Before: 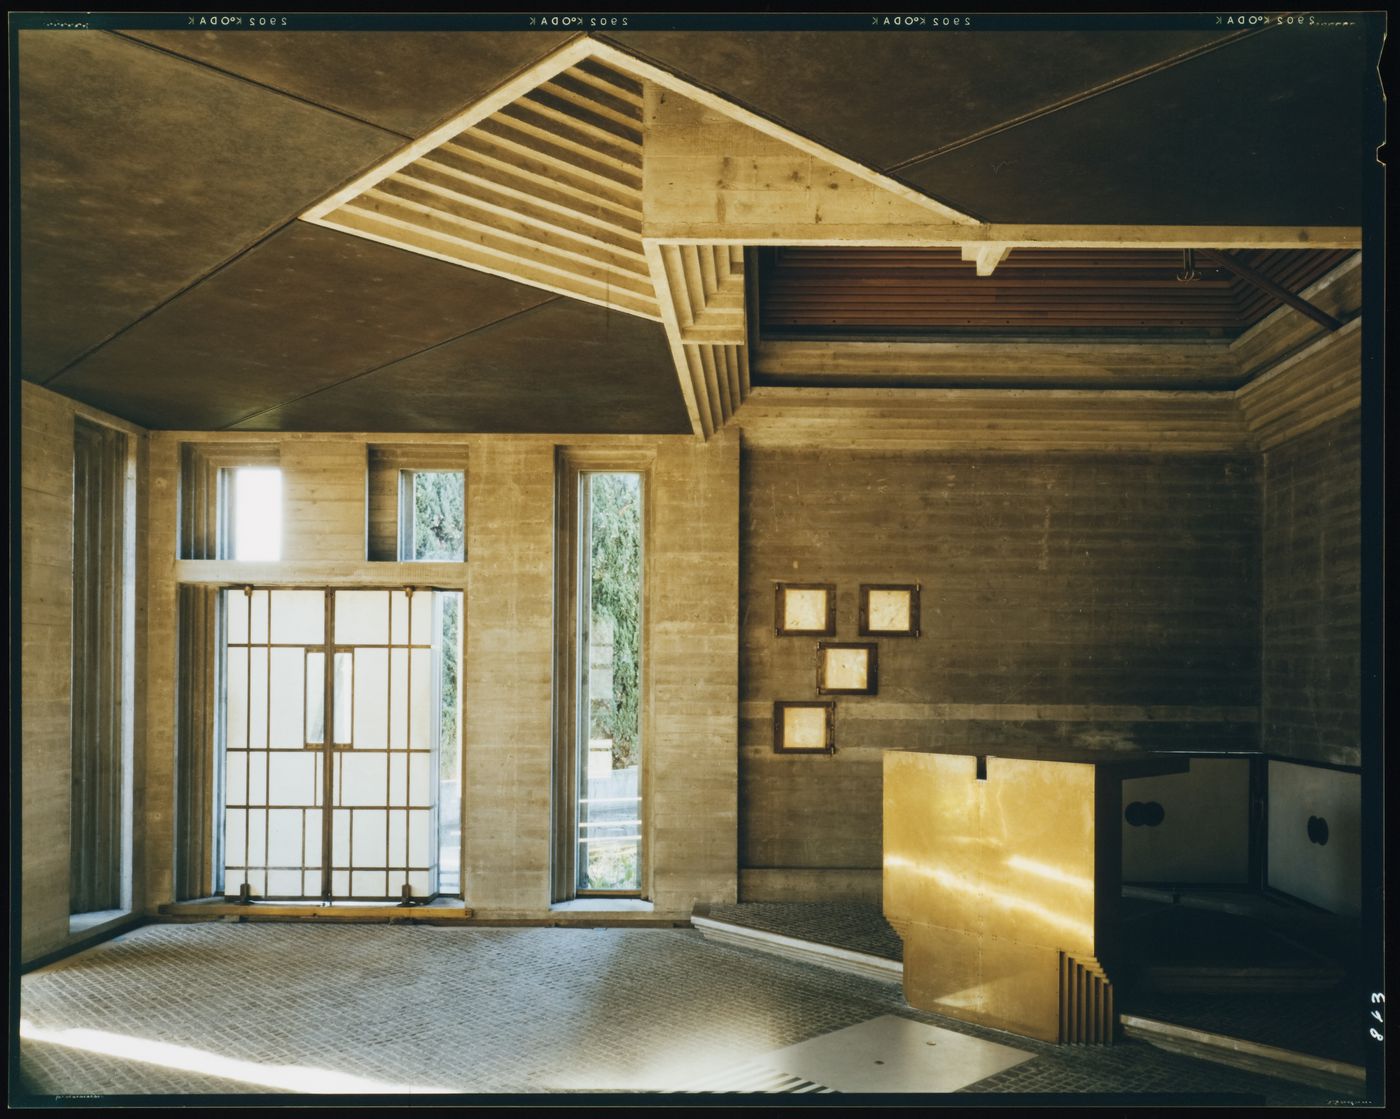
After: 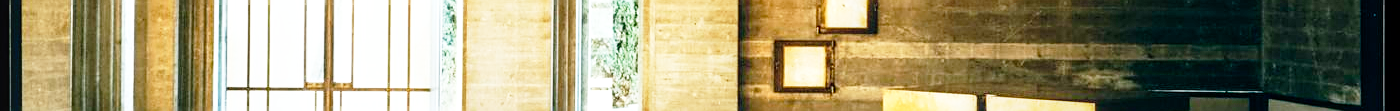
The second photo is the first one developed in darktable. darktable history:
sharpen: on, module defaults
base curve: curves: ch0 [(0, 0) (0.012, 0.01) (0.073, 0.168) (0.31, 0.711) (0.645, 0.957) (1, 1)], preserve colors none
crop and rotate: top 59.084%, bottom 30.916%
local contrast: on, module defaults
